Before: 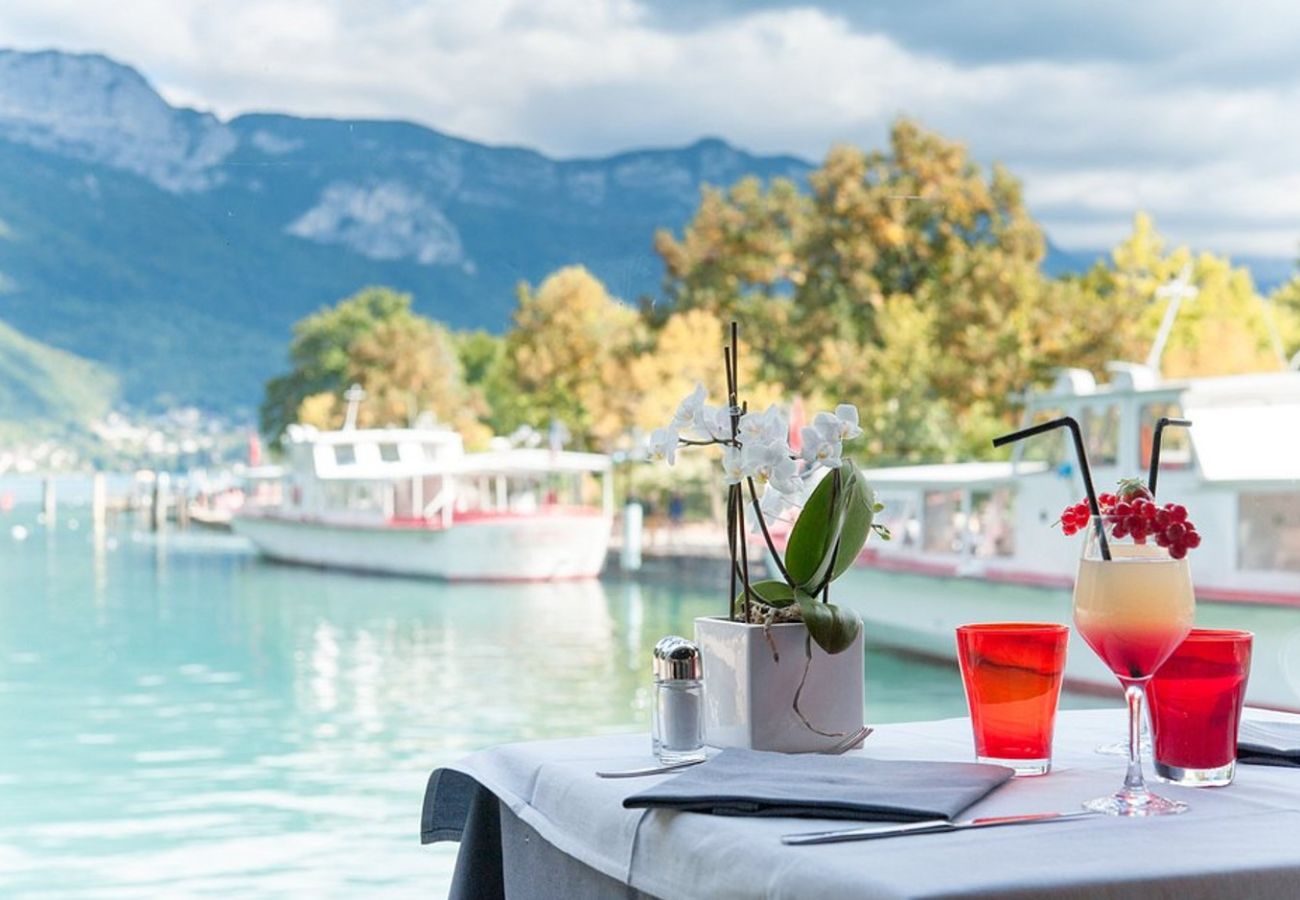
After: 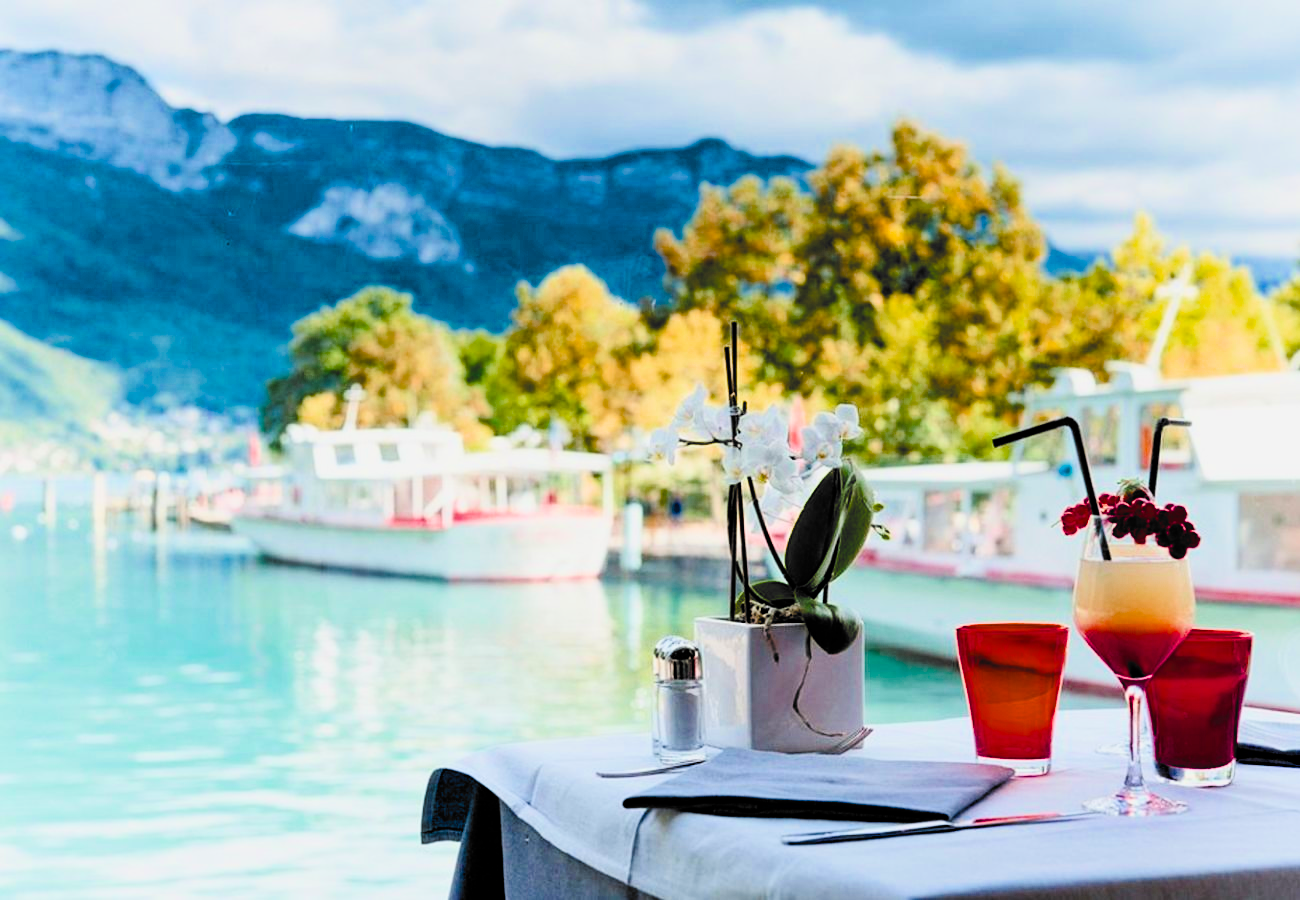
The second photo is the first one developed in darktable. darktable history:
color balance rgb: linear chroma grading › global chroma 15.487%, perceptual saturation grading › global saturation 38.687%, perceptual saturation grading › highlights -25.862%, perceptual saturation grading › mid-tones 35.739%, perceptual saturation grading › shadows 35.698%, perceptual brilliance grading › highlights 10.41%, perceptual brilliance grading › shadows -10.516%, global vibrance 10.394%, saturation formula JzAzBz (2021)
filmic rgb: black relative exposure -5.02 EV, white relative exposure 3.53 EV, hardness 3.17, contrast 1.403, highlights saturation mix -49.61%, color science v6 (2022)
